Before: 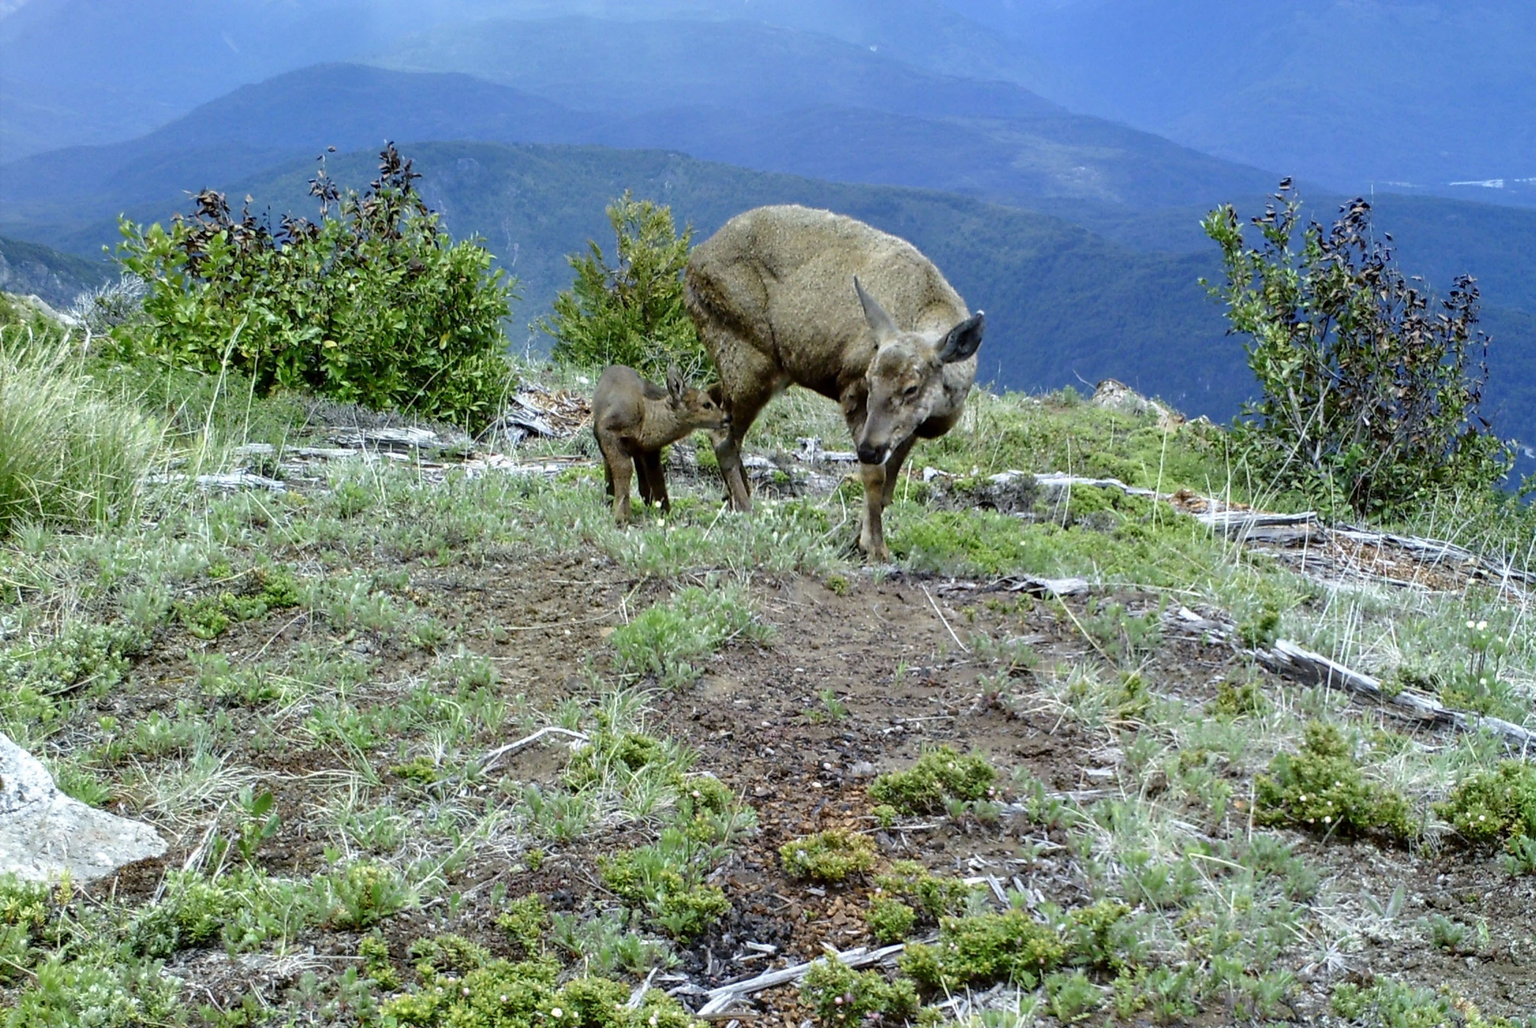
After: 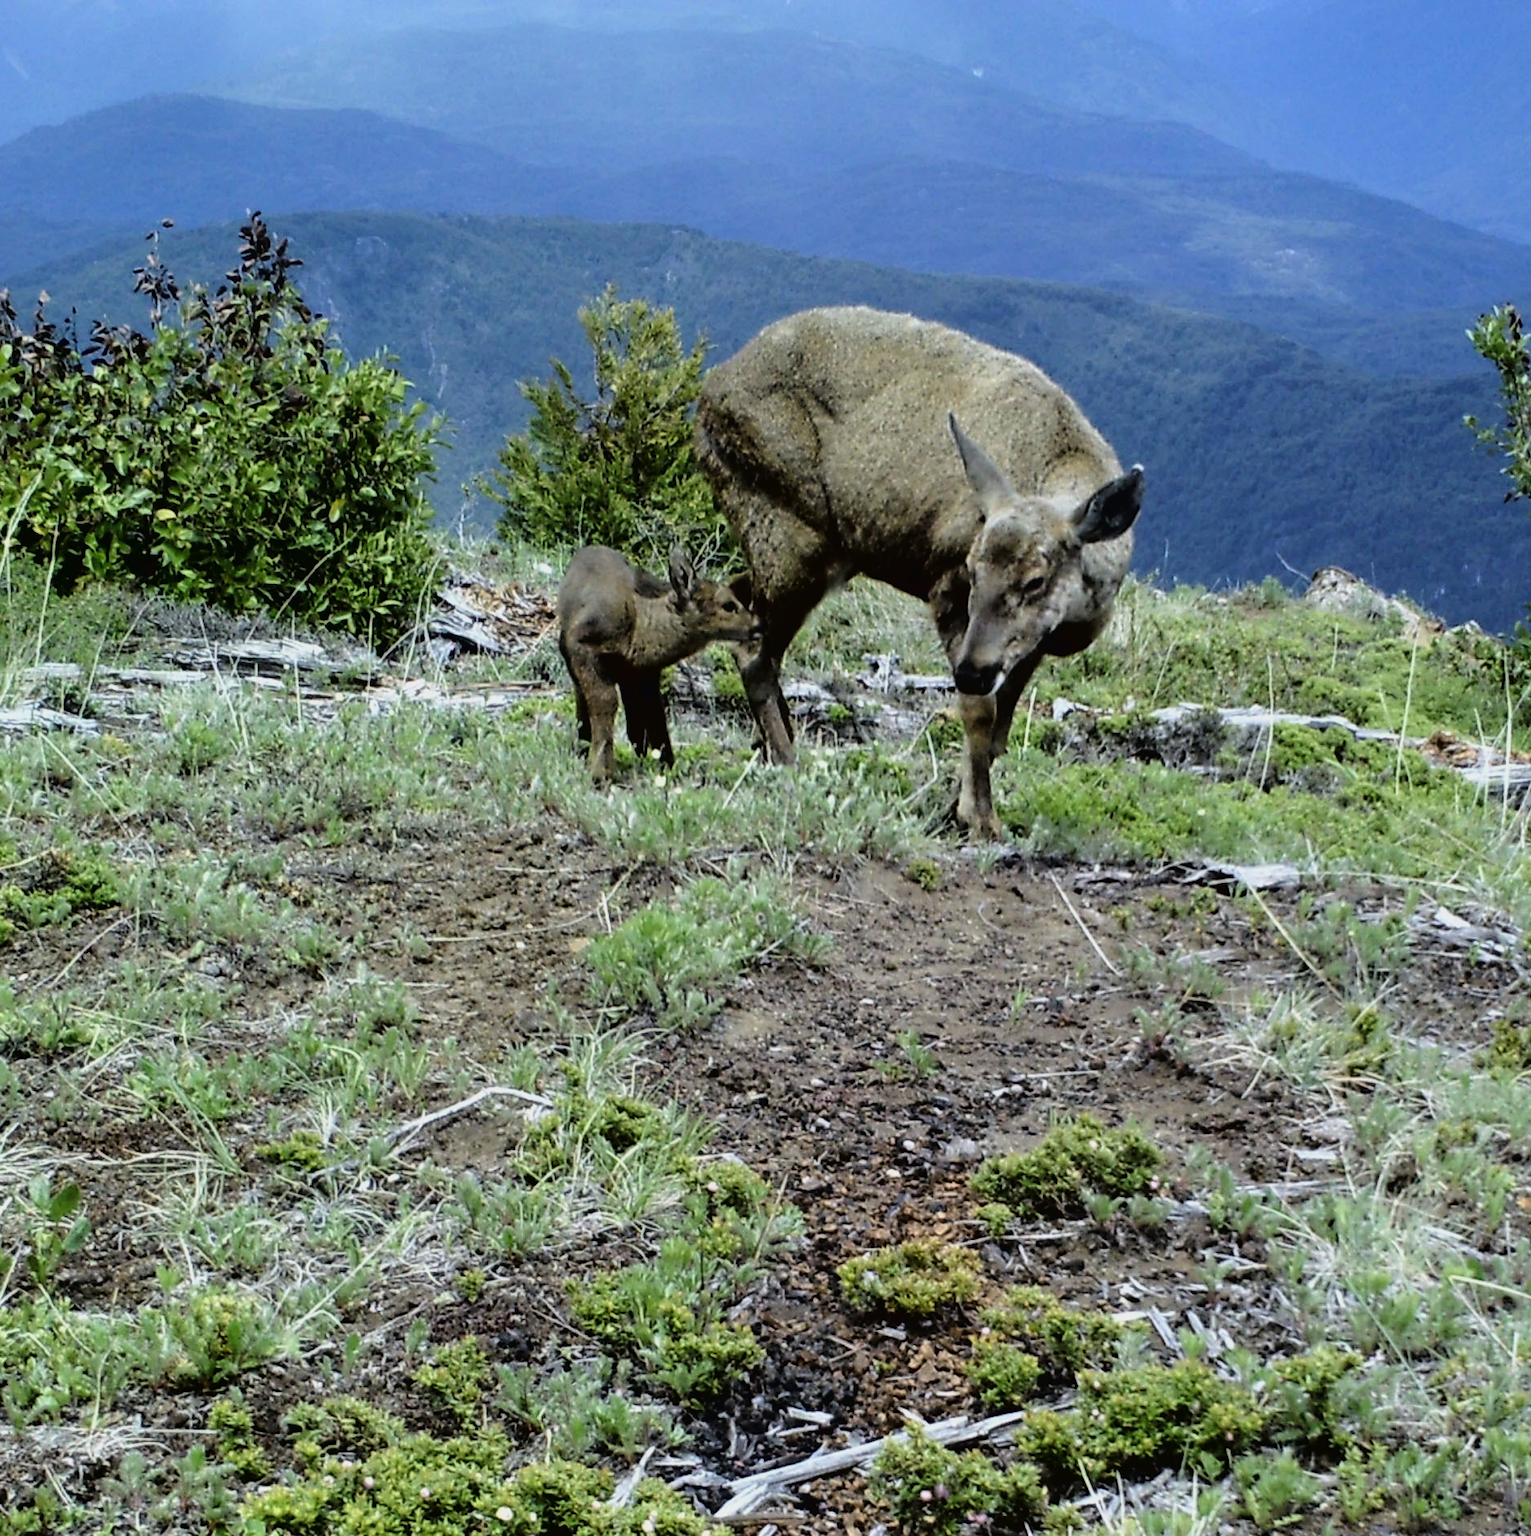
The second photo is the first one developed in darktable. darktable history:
crop and rotate: left 14.292%, right 19.041%
exposure: black level correction 0, exposure -0.721 EV, compensate highlight preservation false
tone curve: curves: ch0 [(0, 0.016) (0.11, 0.039) (0.259, 0.235) (0.383, 0.437) (0.499, 0.597) (0.733, 0.867) (0.843, 0.948) (1, 1)], color space Lab, linked channels, preserve colors none
